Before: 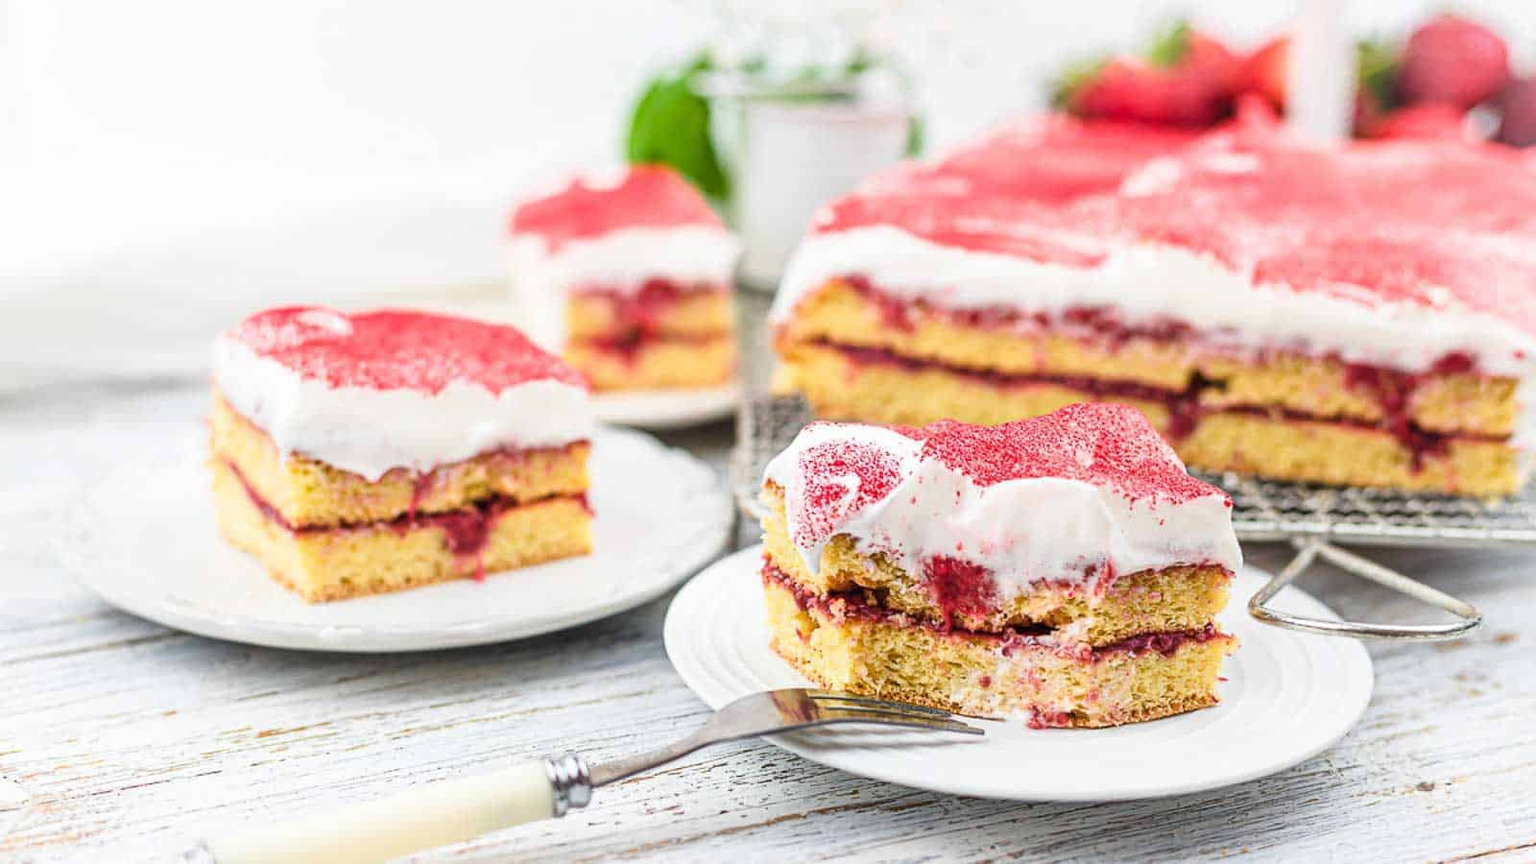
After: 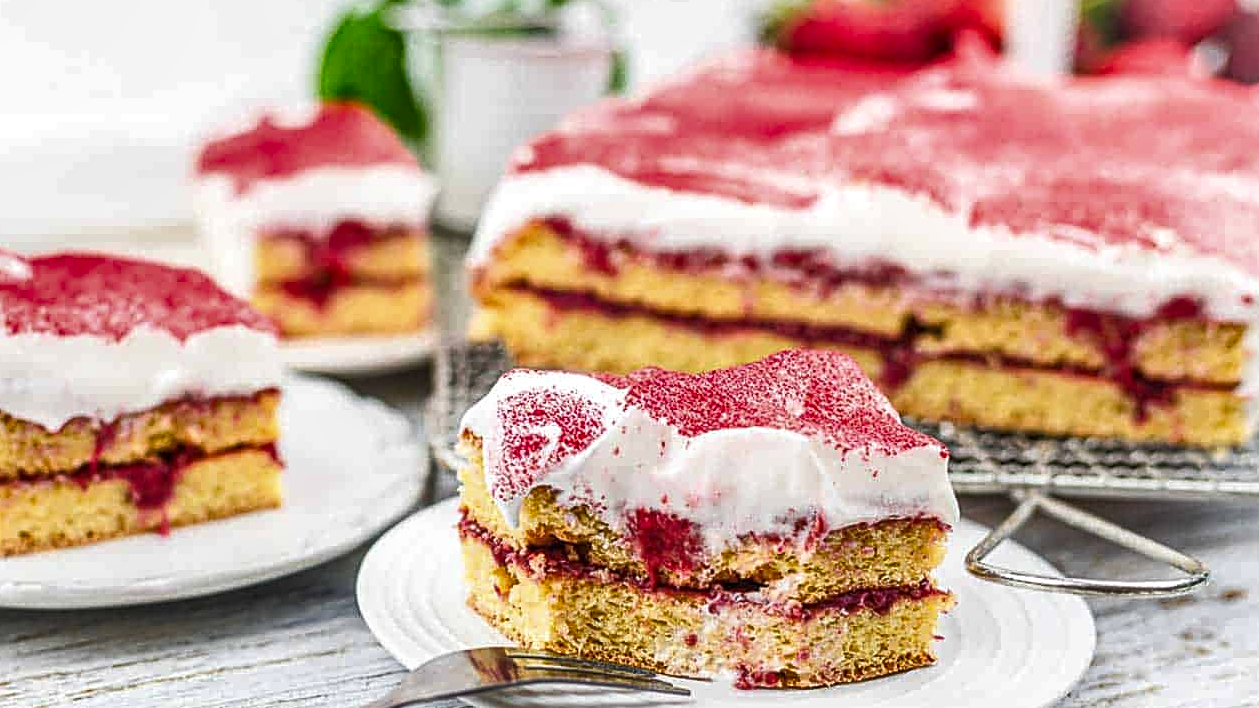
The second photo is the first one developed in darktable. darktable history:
sharpen: on, module defaults
crop and rotate: left 20.961%, top 7.853%, right 0.318%, bottom 13.41%
local contrast: on, module defaults
shadows and highlights: shadows 59.21, soften with gaussian
